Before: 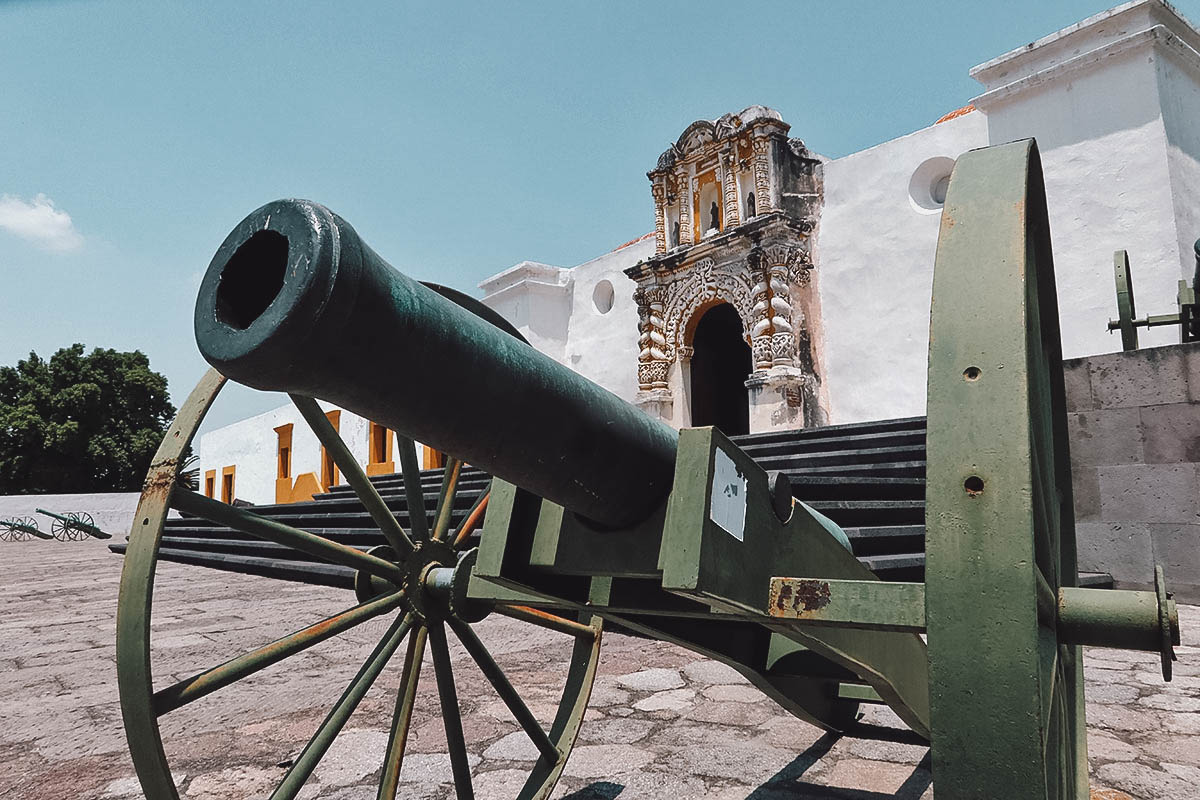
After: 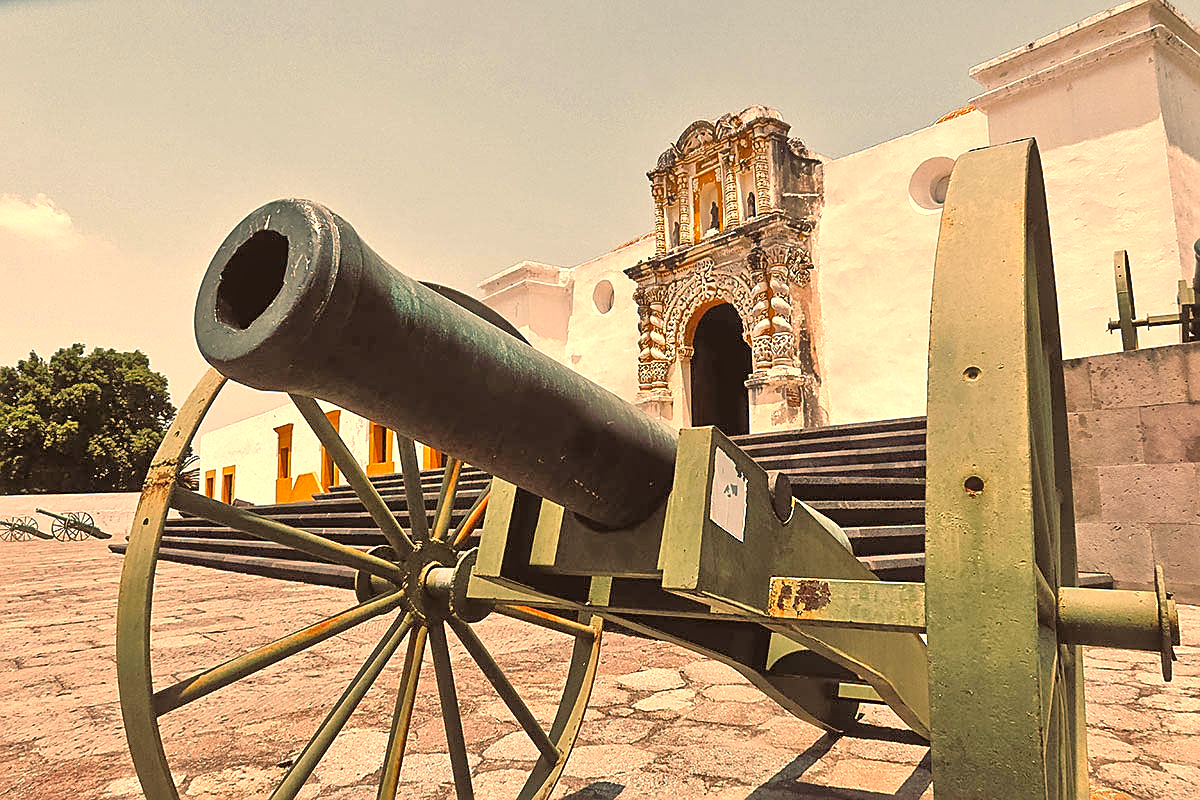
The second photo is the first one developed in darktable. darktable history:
color correction: highlights a* 17.94, highlights b* 35.39, shadows a* 1.48, shadows b* 6.42, saturation 1.01
exposure: black level correction 0.001, exposure 0.5 EV, compensate exposure bias true, compensate highlight preservation false
sharpen: on, module defaults
tone equalizer: -7 EV 0.15 EV, -6 EV 0.6 EV, -5 EV 1.15 EV, -4 EV 1.33 EV, -3 EV 1.15 EV, -2 EV 0.6 EV, -1 EV 0.15 EV, mask exposure compensation -0.5 EV
